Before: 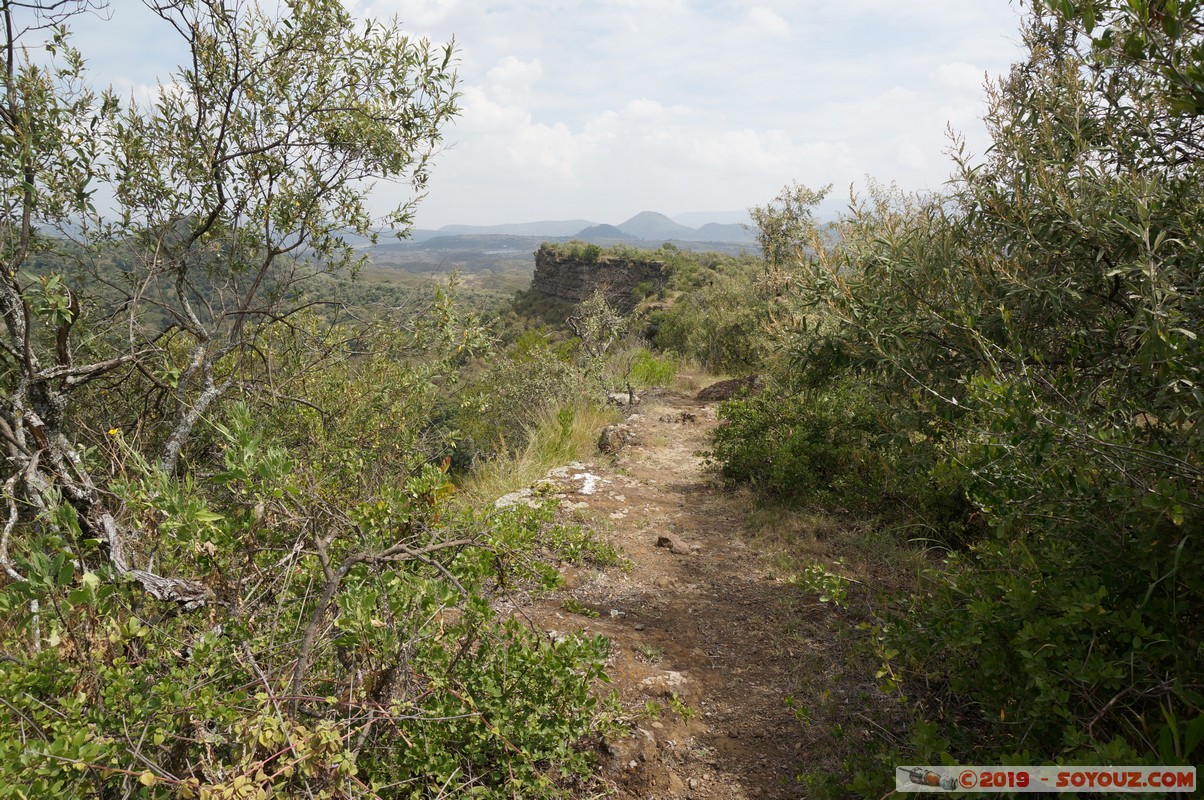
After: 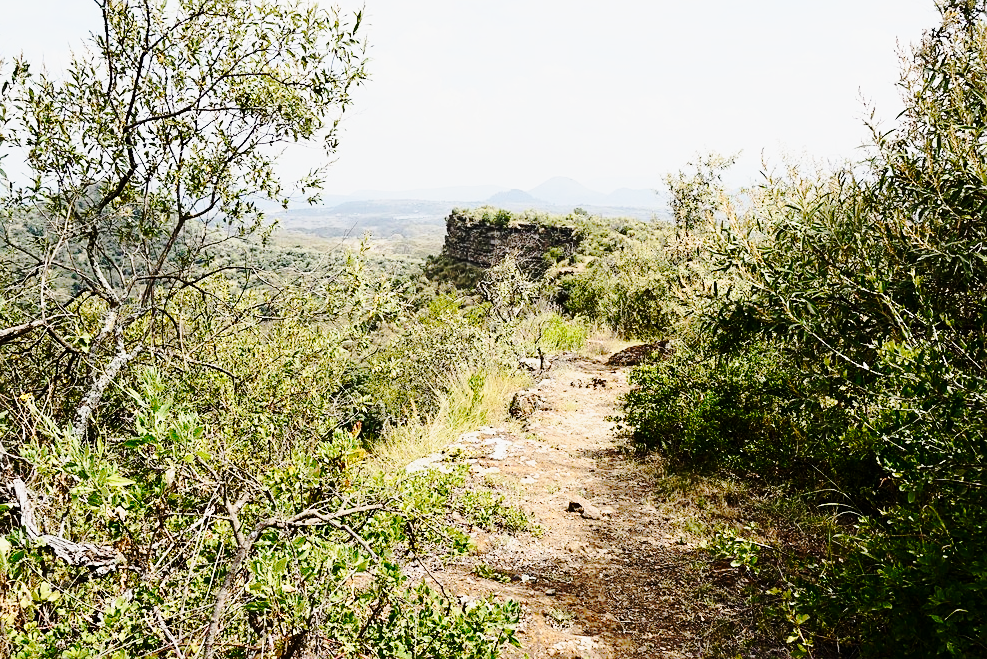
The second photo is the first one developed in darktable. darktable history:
crop and rotate: left 7.448%, top 4.444%, right 10.573%, bottom 13.074%
base curve: curves: ch0 [(0, 0) (0.028, 0.03) (0.121, 0.232) (0.46, 0.748) (0.859, 0.968) (1, 1)], preserve colors none
sharpen: on, module defaults
contrast brightness saturation: contrast 0.29
tone curve: curves: ch0 [(0, 0) (0.104, 0.061) (0.239, 0.201) (0.327, 0.317) (0.401, 0.443) (0.489, 0.566) (0.65, 0.68) (0.832, 0.858) (1, 0.977)]; ch1 [(0, 0) (0.161, 0.092) (0.35, 0.33) (0.379, 0.401) (0.447, 0.476) (0.495, 0.499) (0.515, 0.518) (0.534, 0.557) (0.602, 0.625) (0.712, 0.706) (1, 1)]; ch2 [(0, 0) (0.359, 0.372) (0.437, 0.437) (0.502, 0.501) (0.55, 0.534) (0.592, 0.601) (0.647, 0.64) (1, 1)], preserve colors none
